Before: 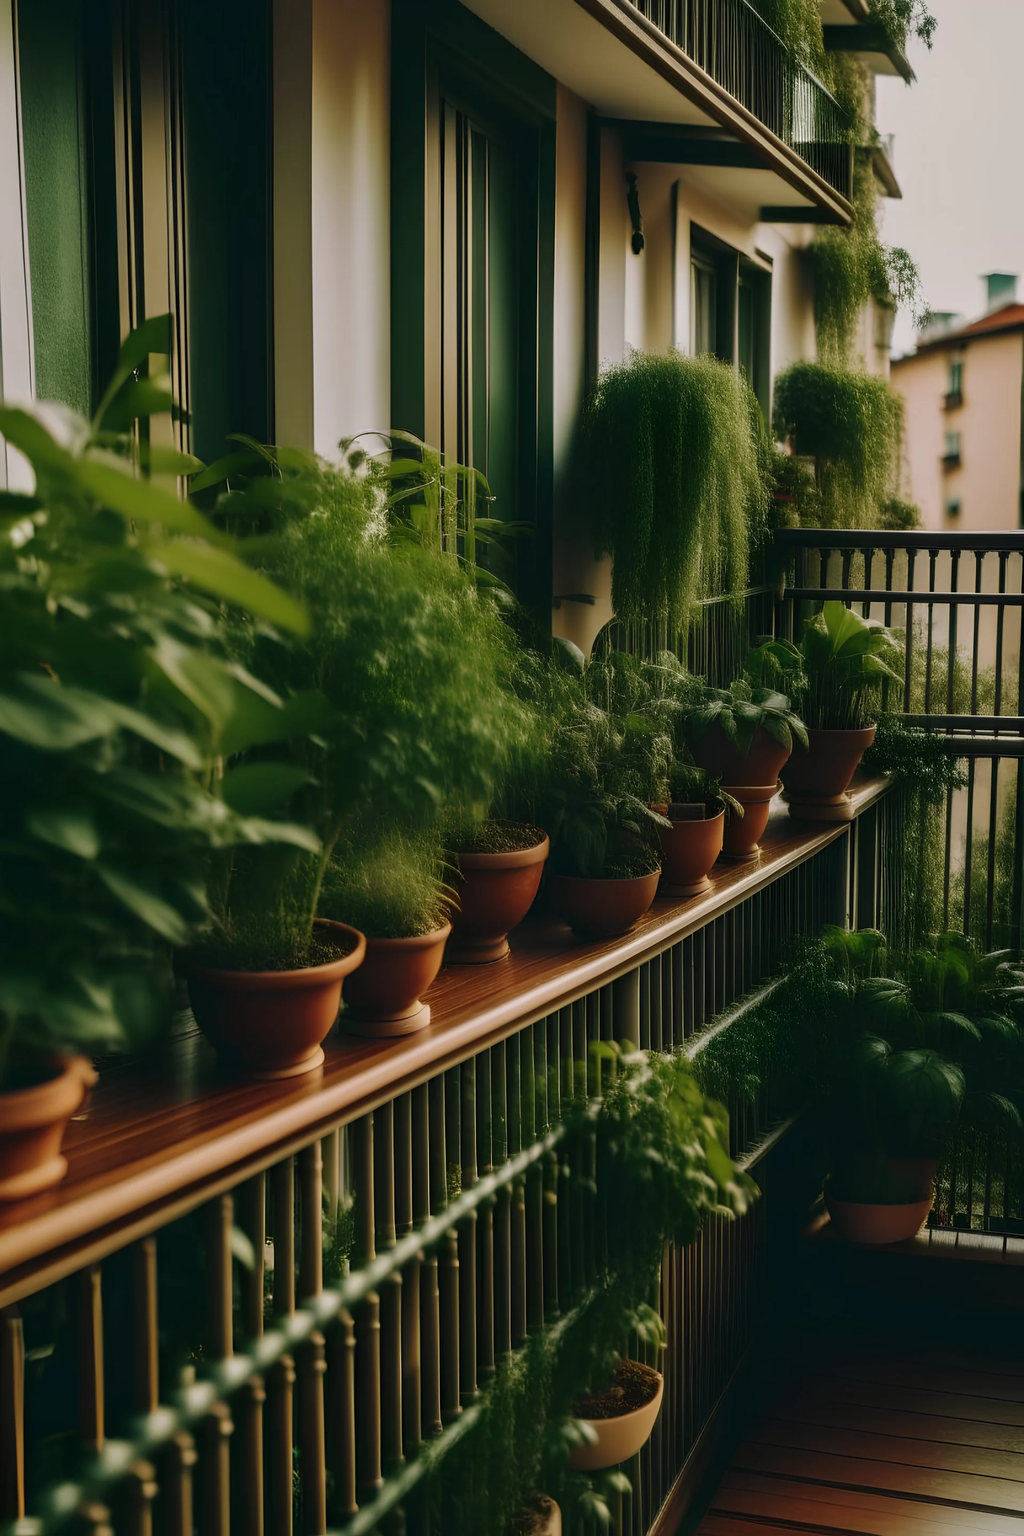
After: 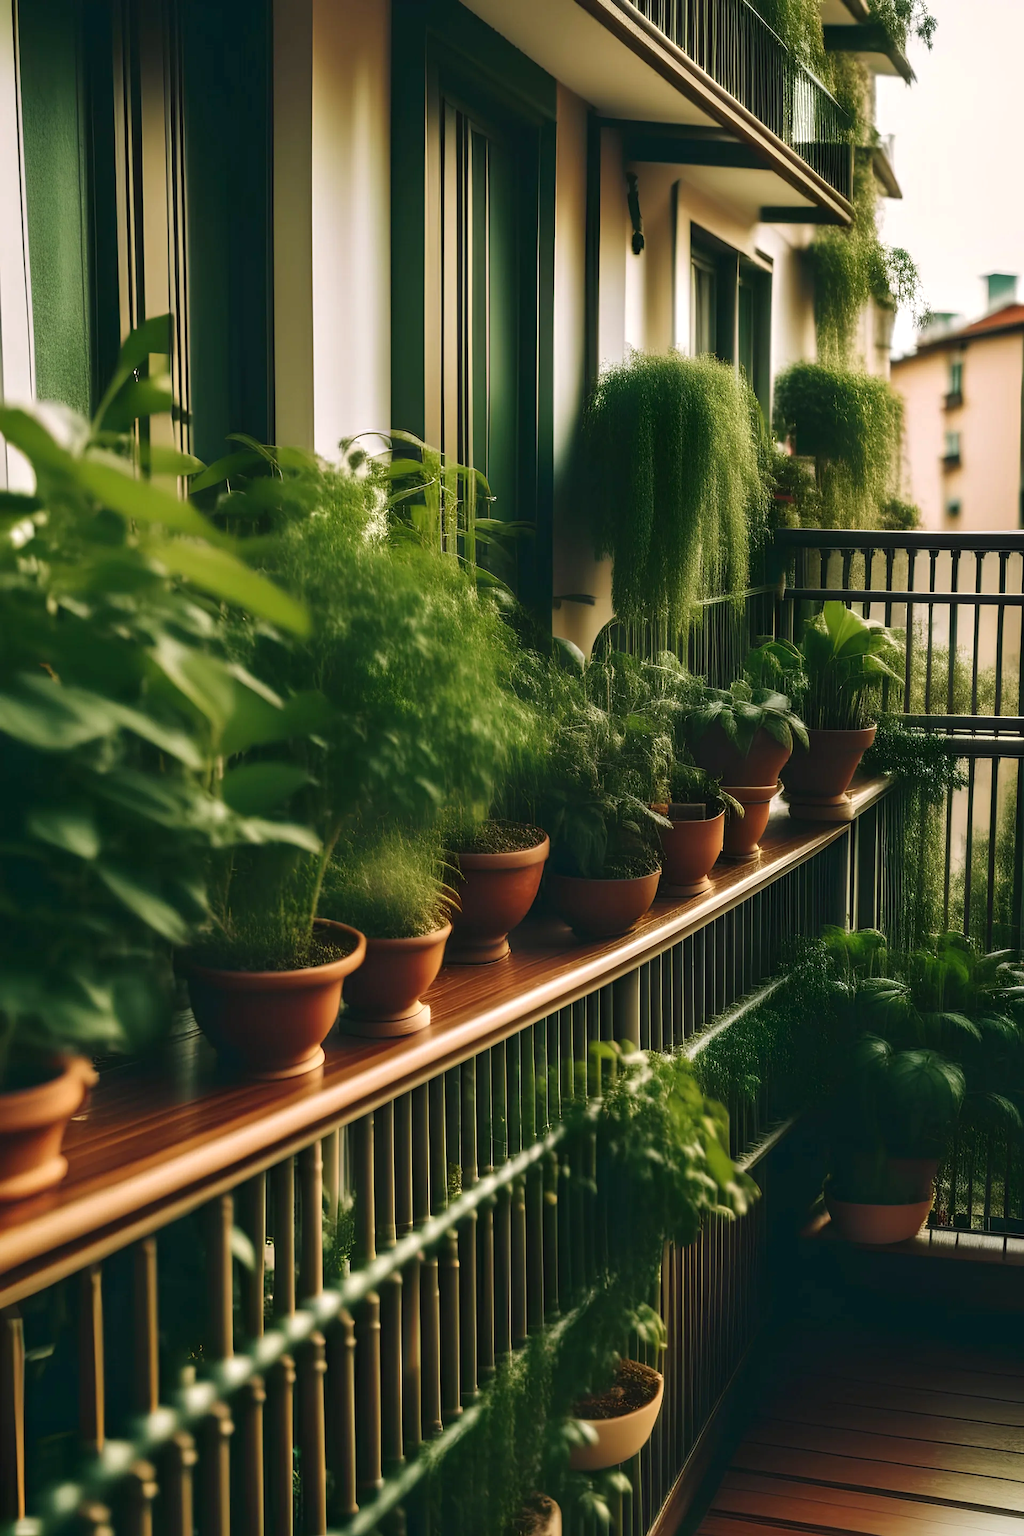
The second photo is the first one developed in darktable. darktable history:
exposure: exposure 0.754 EV, compensate highlight preservation false
